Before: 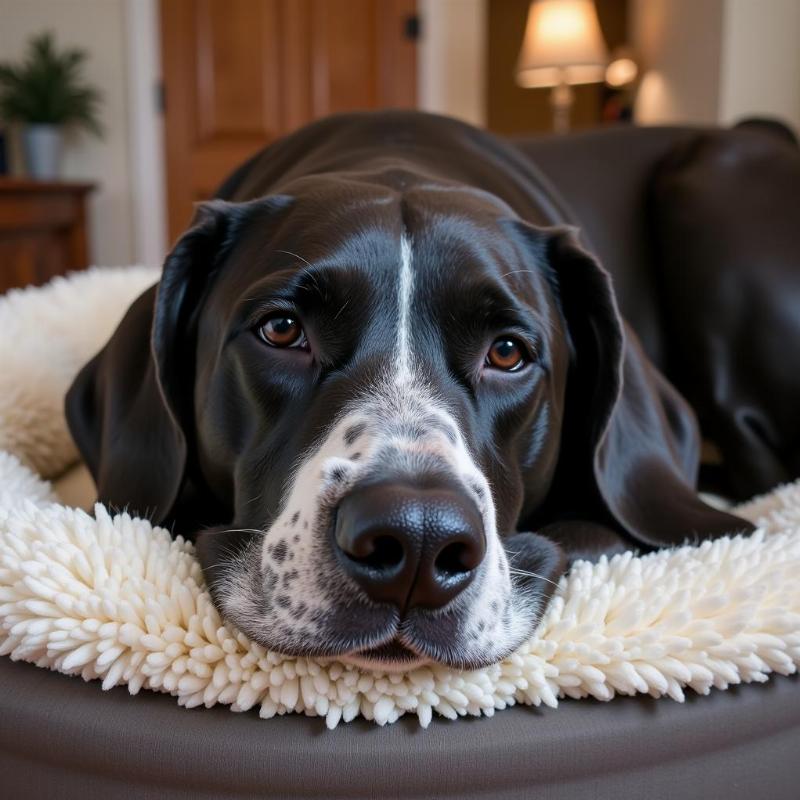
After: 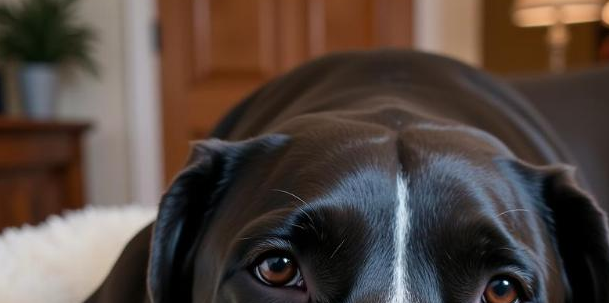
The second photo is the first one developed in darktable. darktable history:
crop: left 0.571%, top 7.643%, right 23.192%, bottom 54.393%
